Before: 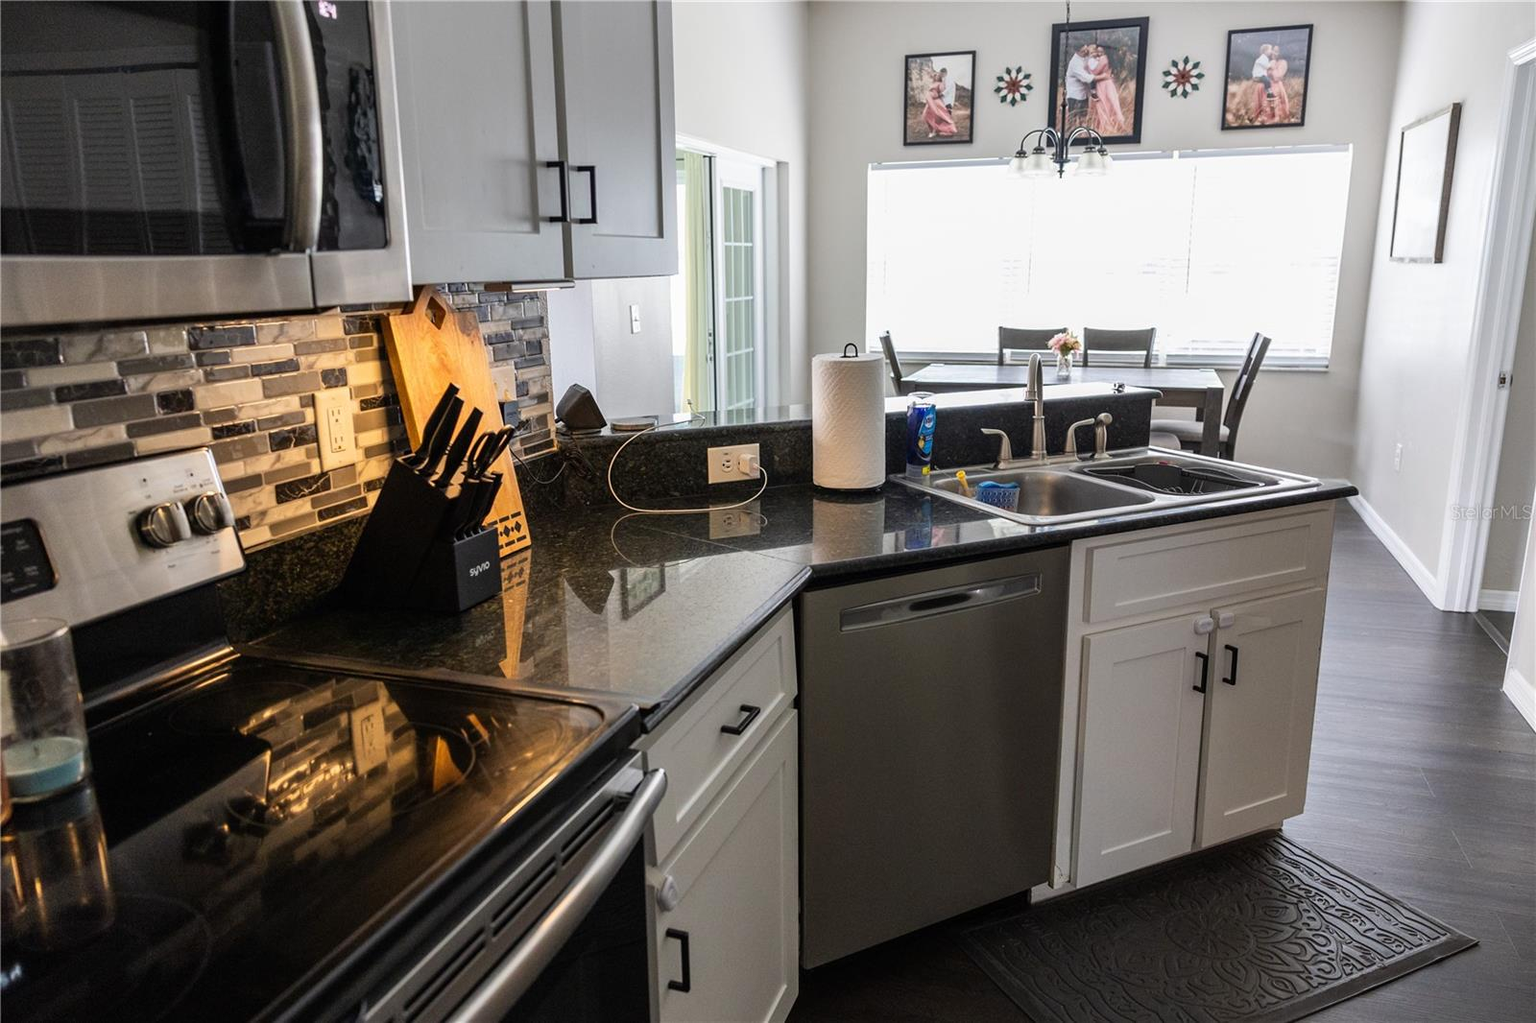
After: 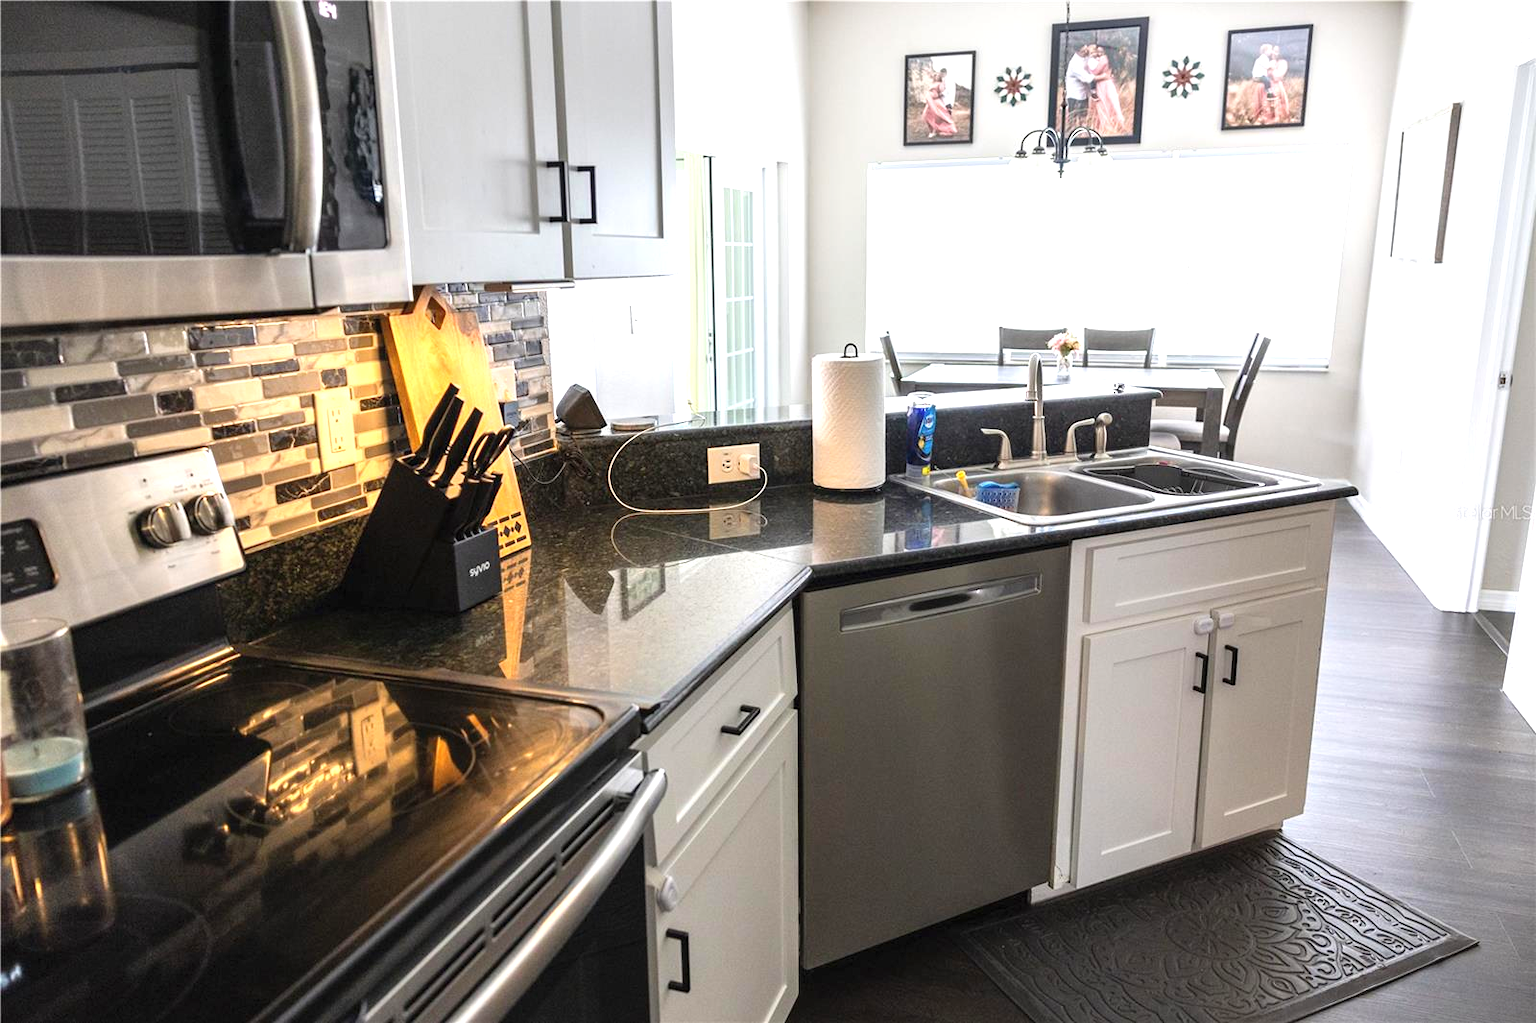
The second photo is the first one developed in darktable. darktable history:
contrast brightness saturation: contrast 0.054, brightness 0.063, saturation 0.006
exposure: black level correction 0, exposure 0.891 EV, compensate exposure bias true, compensate highlight preservation false
